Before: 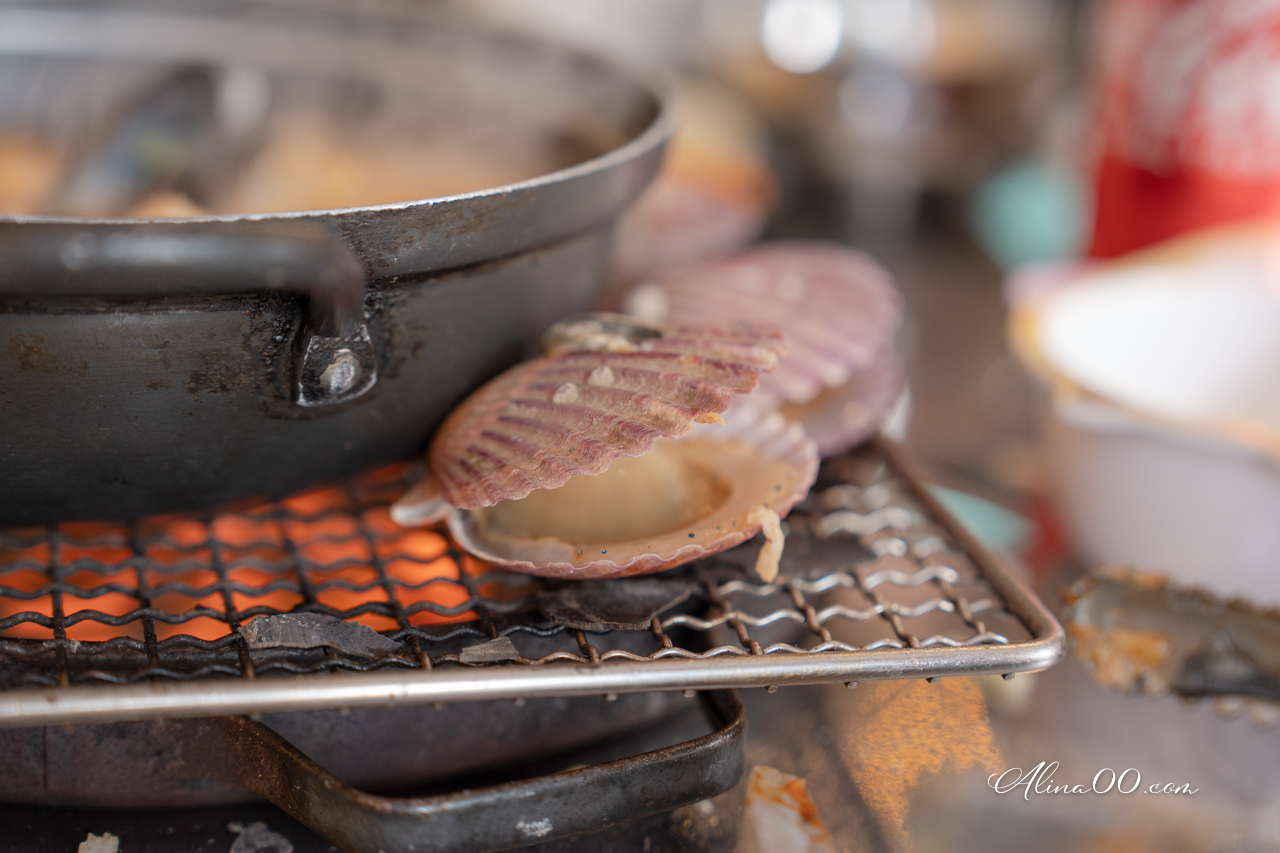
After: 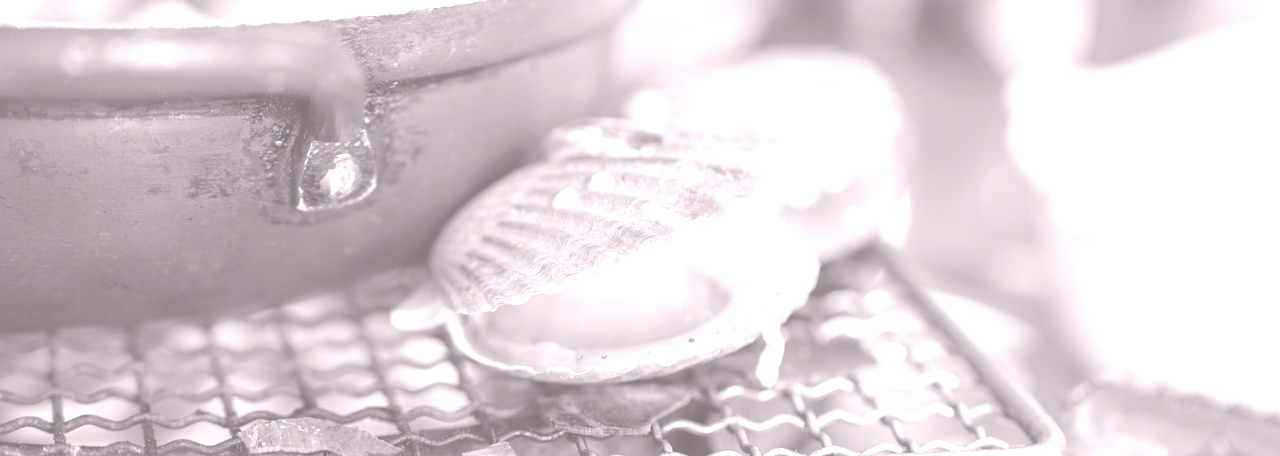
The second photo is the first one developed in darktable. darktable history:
crop and rotate: top 23.043%, bottom 23.437%
color correction: highlights a* -15.58, highlights b* 40, shadows a* -40, shadows b* -26.18
colorize: hue 25.2°, saturation 83%, source mix 82%, lightness 79%, version 1
